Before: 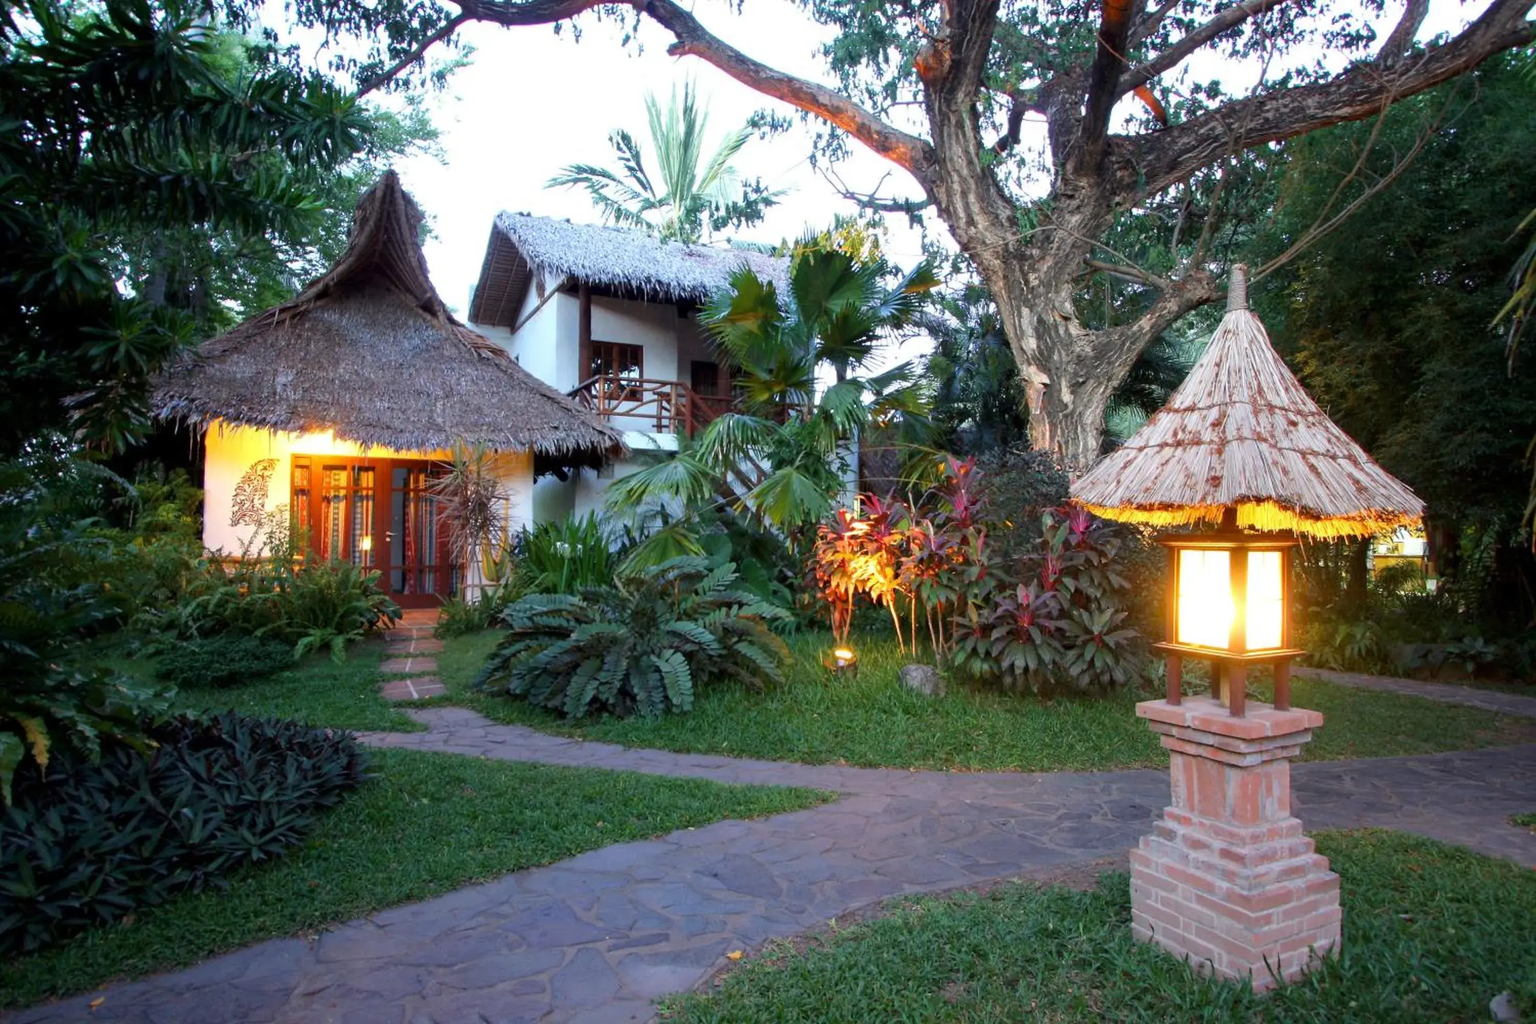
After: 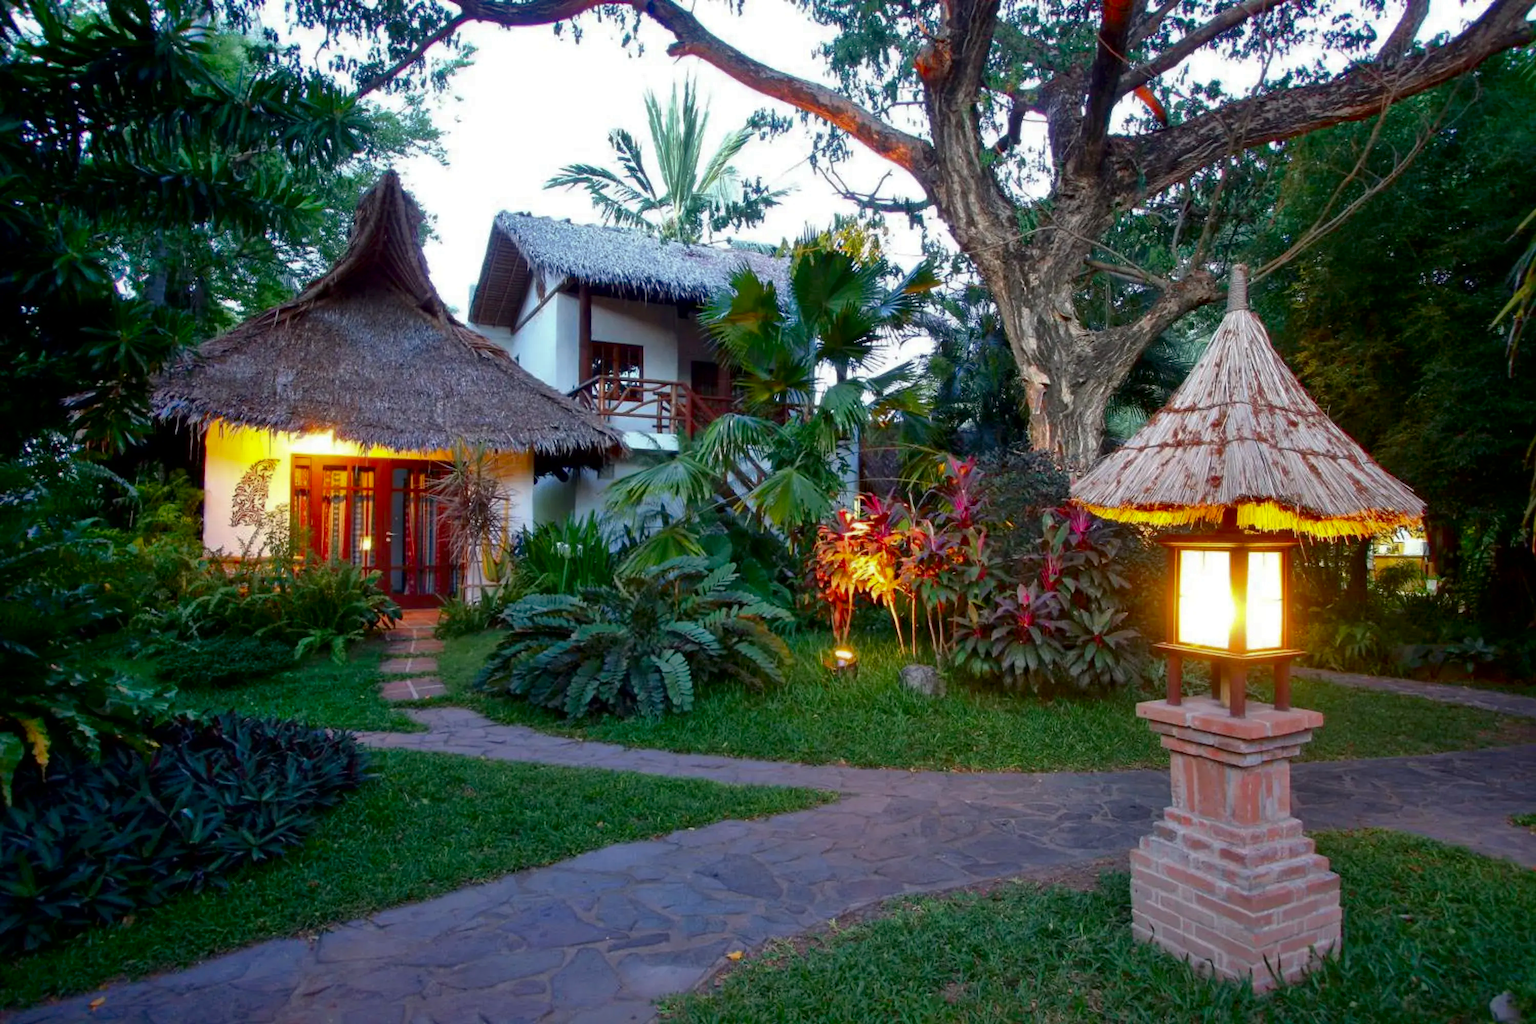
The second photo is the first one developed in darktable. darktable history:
contrast brightness saturation: brightness -0.214, saturation 0.075
shadows and highlights: on, module defaults
